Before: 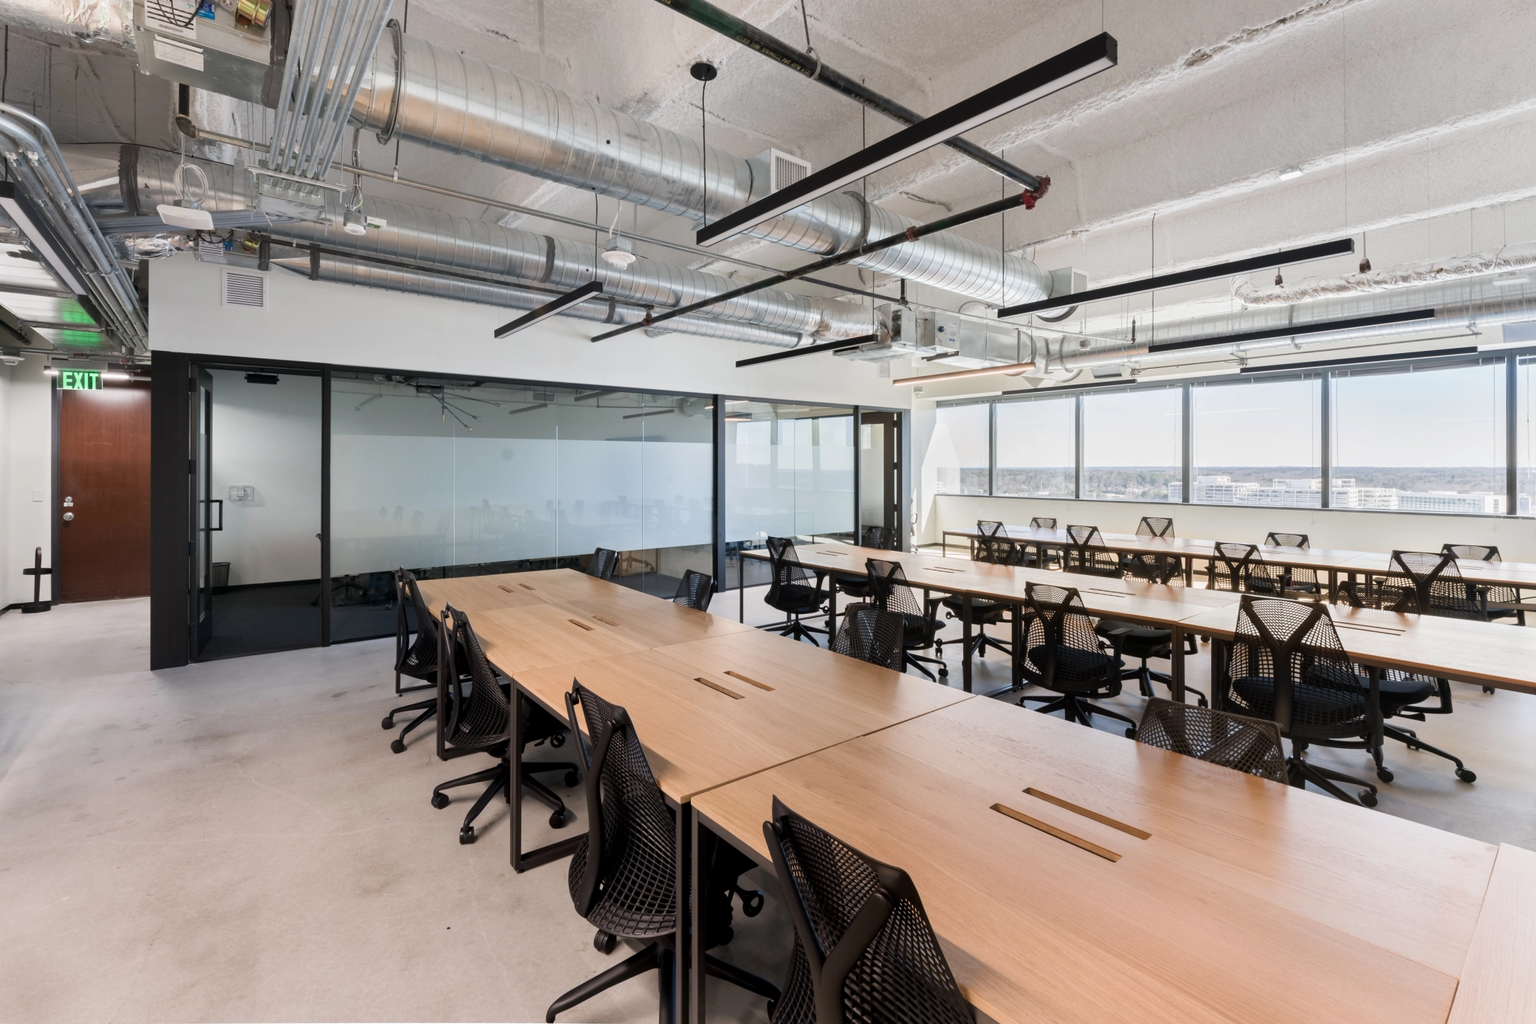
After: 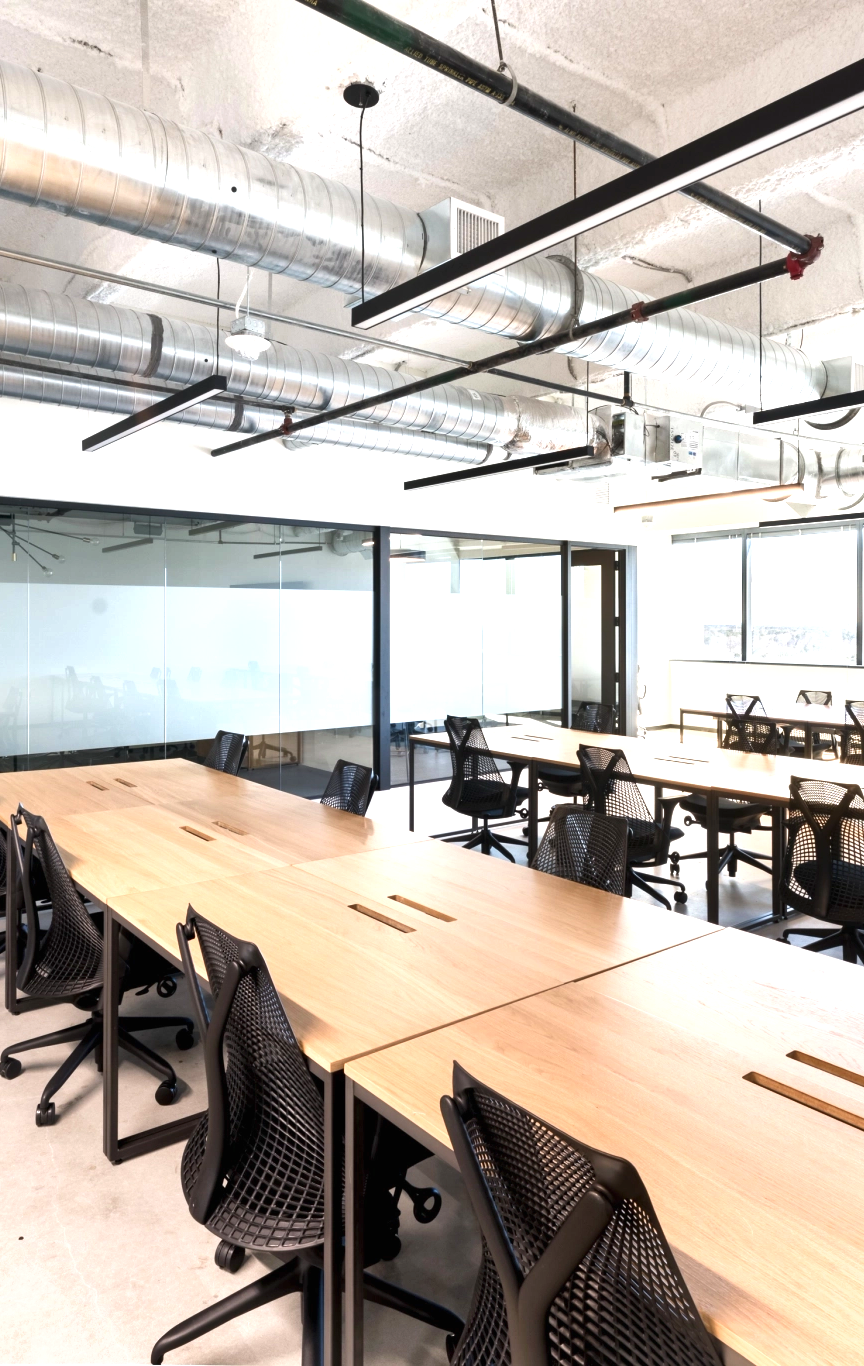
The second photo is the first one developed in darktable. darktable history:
crop: left 28.194%, right 29.23%
exposure: black level correction 0, exposure 1.1 EV, compensate highlight preservation false
shadows and highlights: shadows 32.24, highlights -32.23, soften with gaussian
